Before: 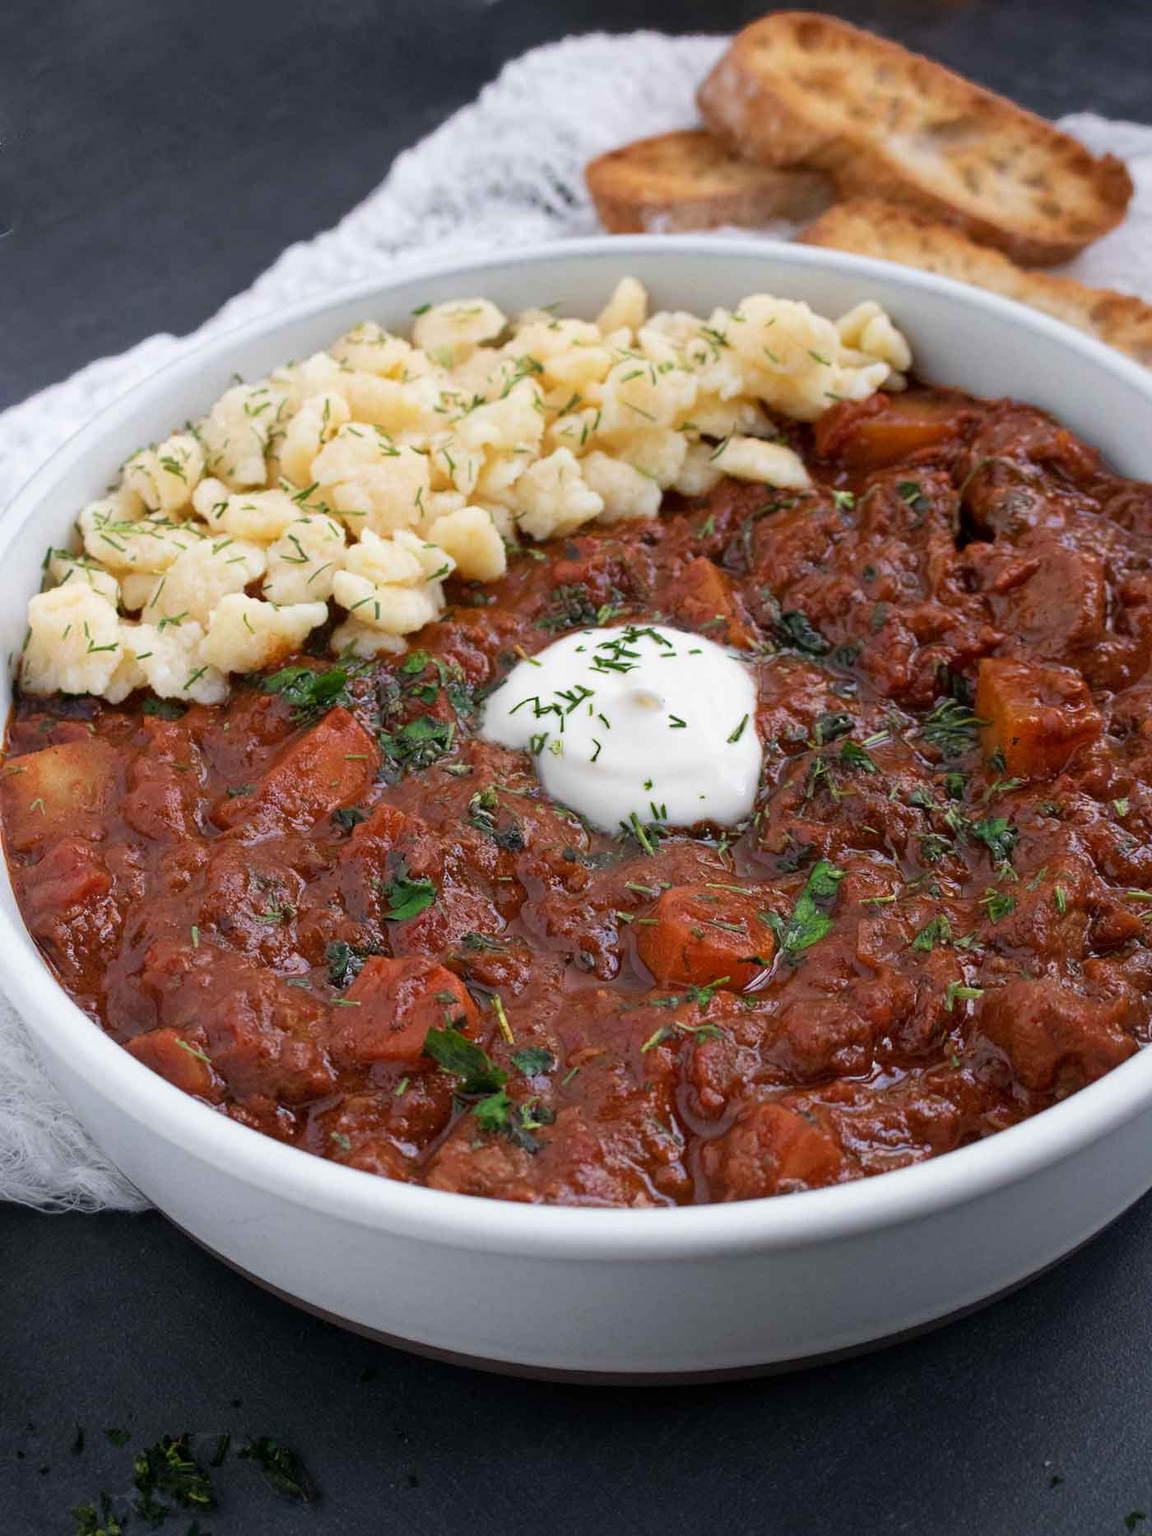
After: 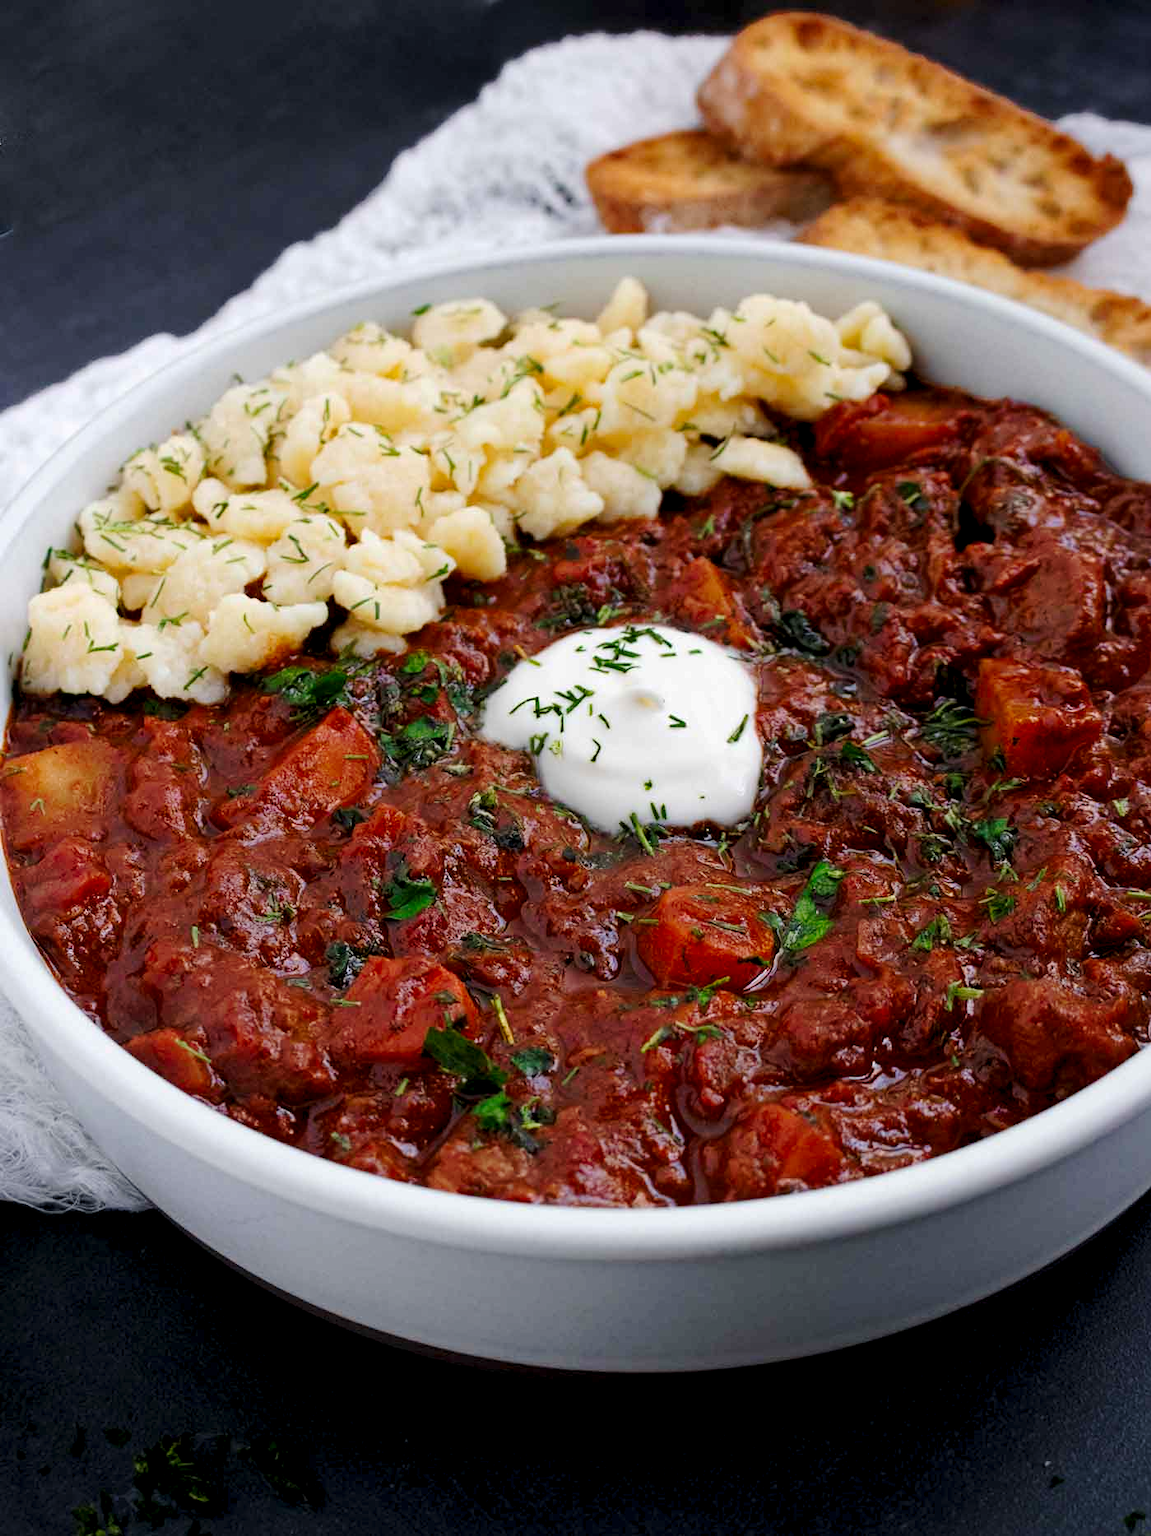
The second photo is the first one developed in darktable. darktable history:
exposure: black level correction 0.014, compensate highlight preservation false
color correction: highlights b* 0.039
tone curve: curves: ch0 [(0, 0) (0.003, 0.002) (0.011, 0.009) (0.025, 0.02) (0.044, 0.034) (0.069, 0.046) (0.1, 0.062) (0.136, 0.083) (0.177, 0.119) (0.224, 0.162) (0.277, 0.216) (0.335, 0.282) (0.399, 0.365) (0.468, 0.457) (0.543, 0.541) (0.623, 0.624) (0.709, 0.713) (0.801, 0.797) (0.898, 0.889) (1, 1)], preserve colors none
levels: levels [0, 0.492, 0.984]
